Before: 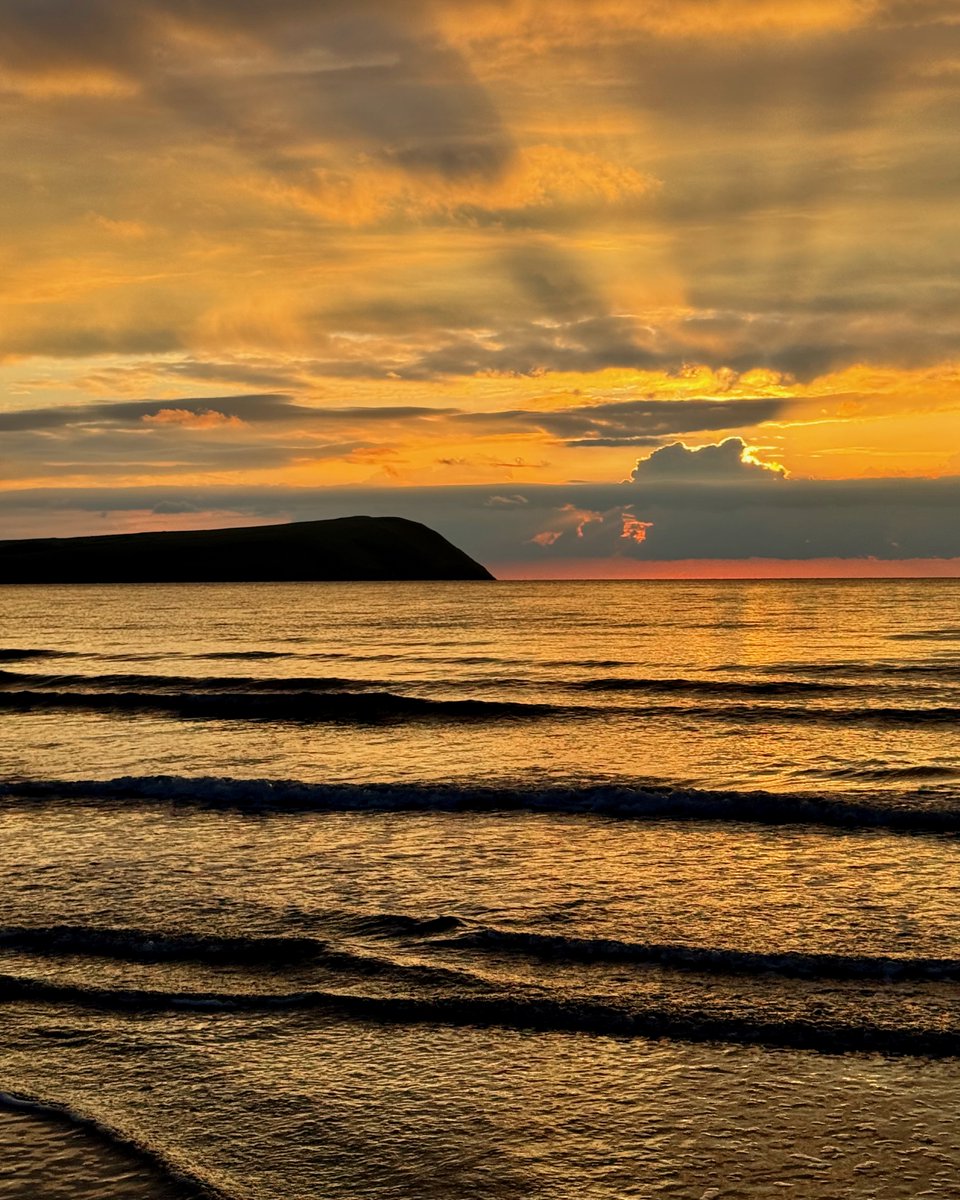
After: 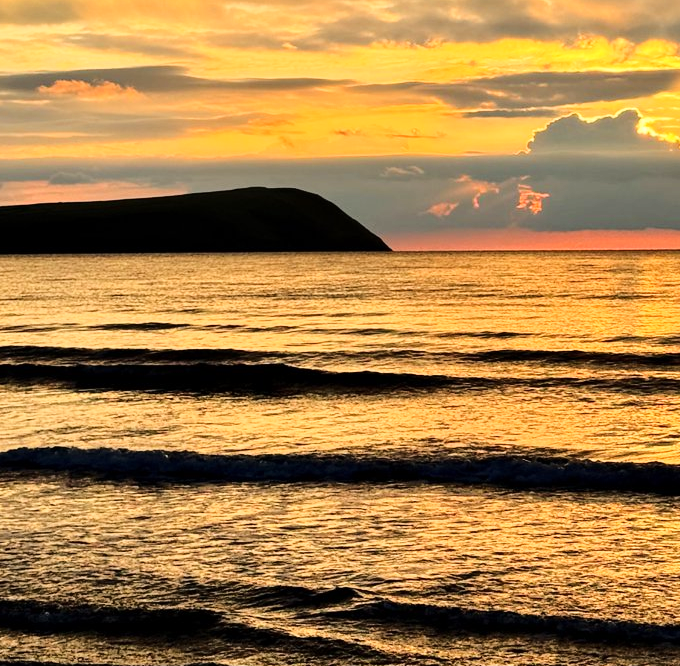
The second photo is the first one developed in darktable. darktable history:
base curve: curves: ch0 [(0, 0) (0.028, 0.03) (0.121, 0.232) (0.46, 0.748) (0.859, 0.968) (1, 1)]
crop: left 10.886%, top 27.451%, right 18.275%, bottom 16.976%
color correction: highlights b* 0.016, saturation 0.981
